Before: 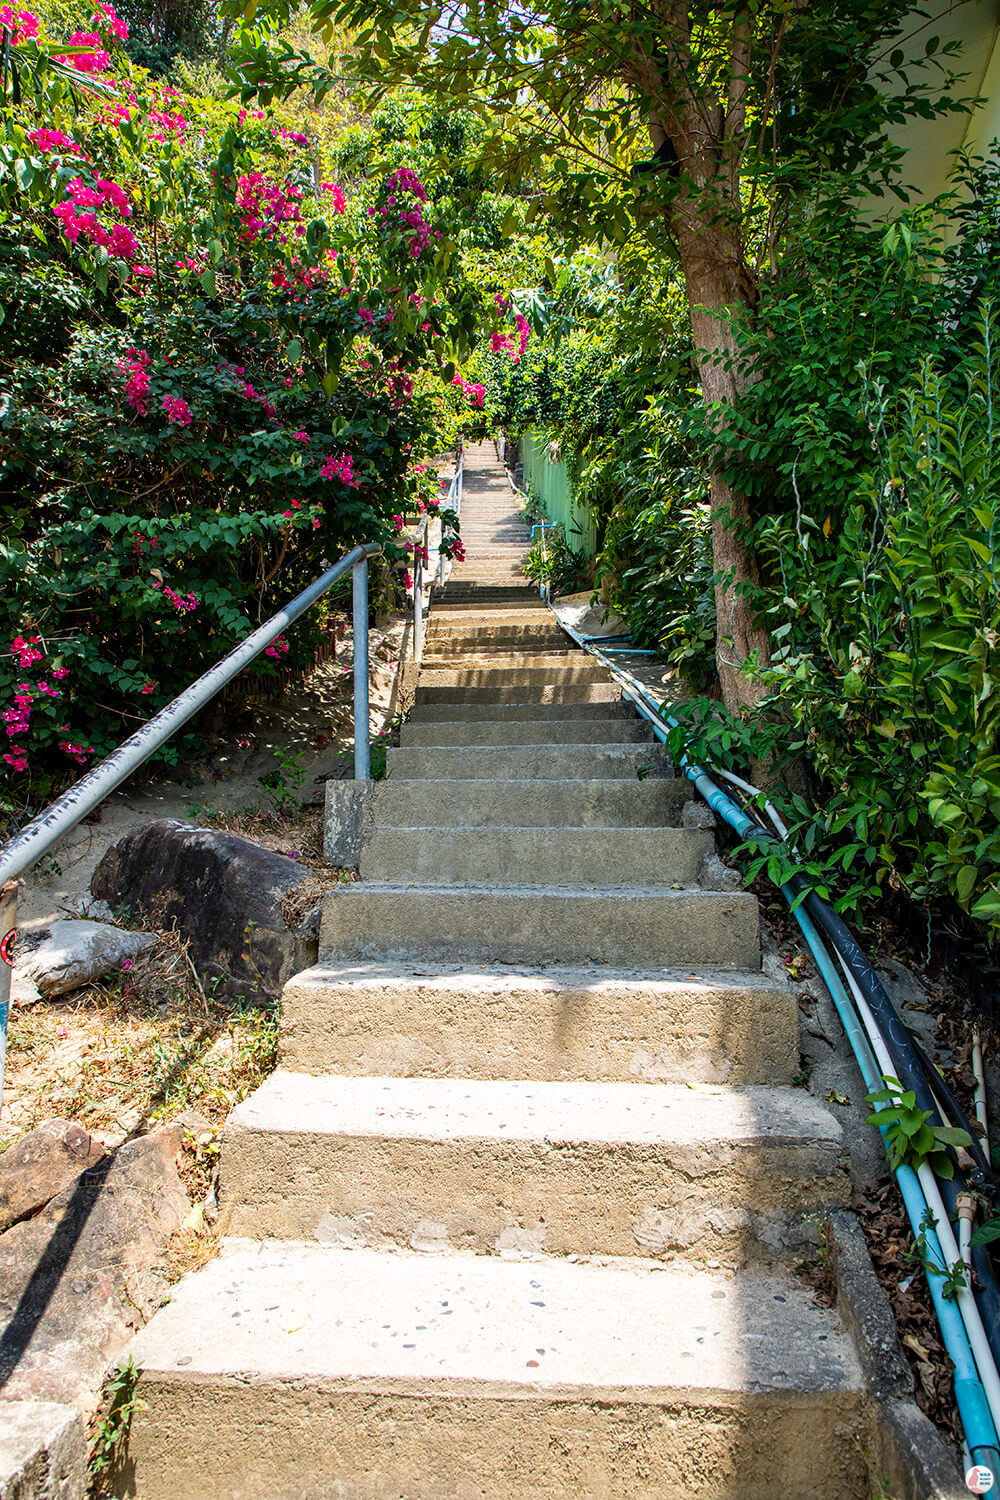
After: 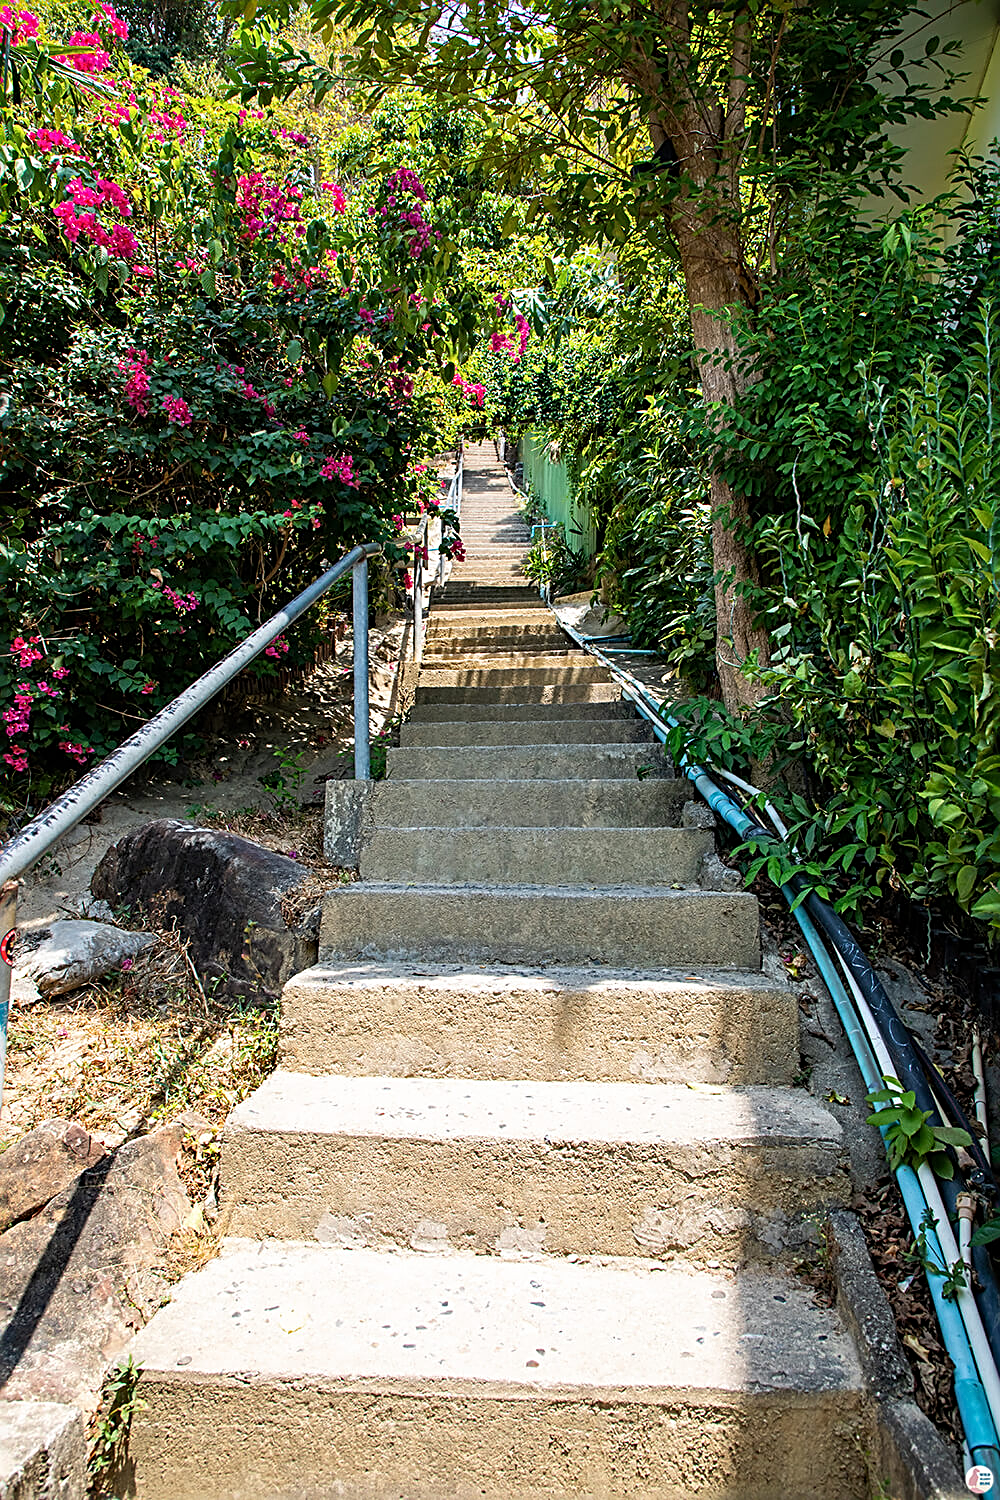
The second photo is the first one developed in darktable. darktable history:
sharpen: radius 2.666, amount 0.668
